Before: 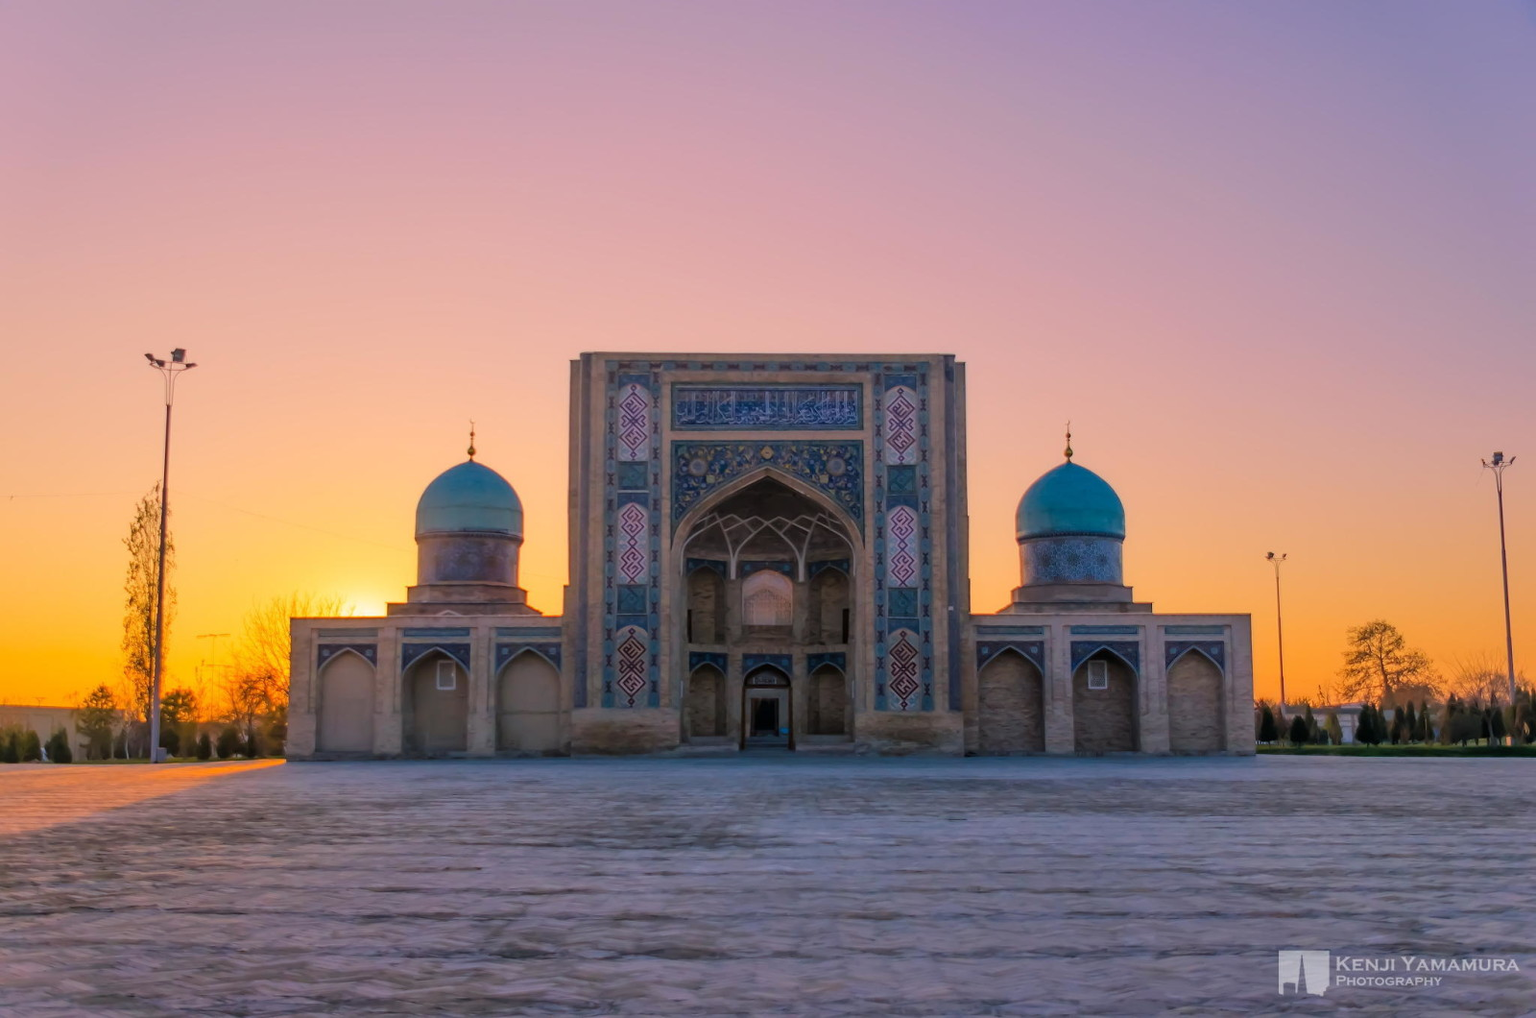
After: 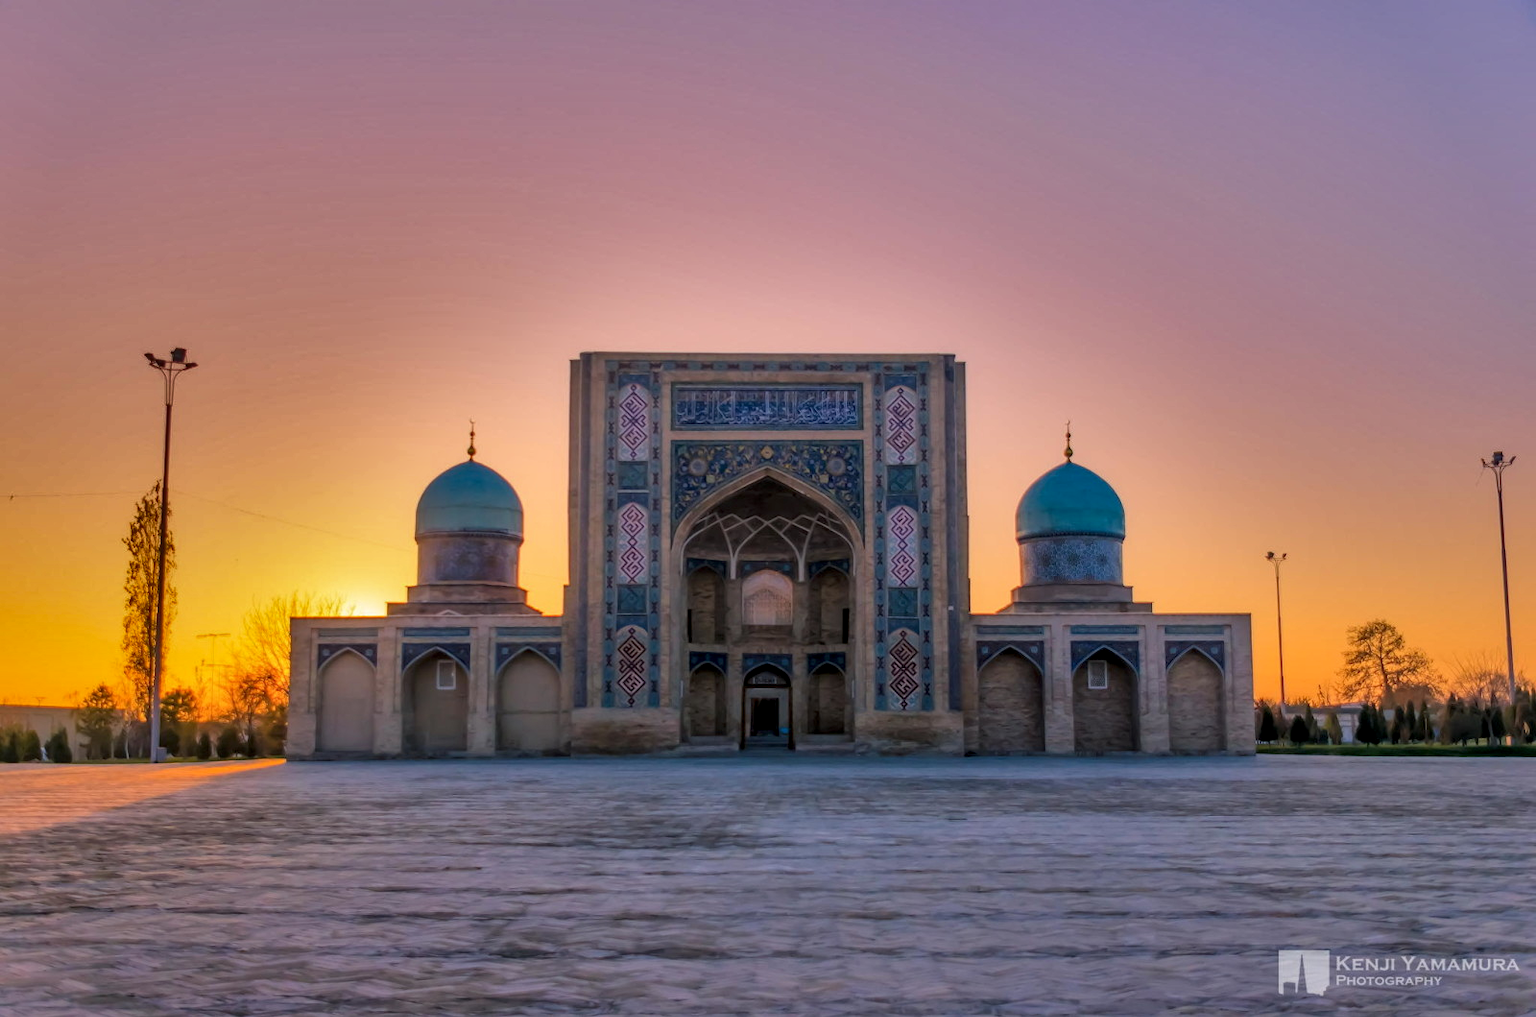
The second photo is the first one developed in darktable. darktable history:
shadows and highlights: shadows 24.42, highlights -79.92, soften with gaussian
local contrast: on, module defaults
